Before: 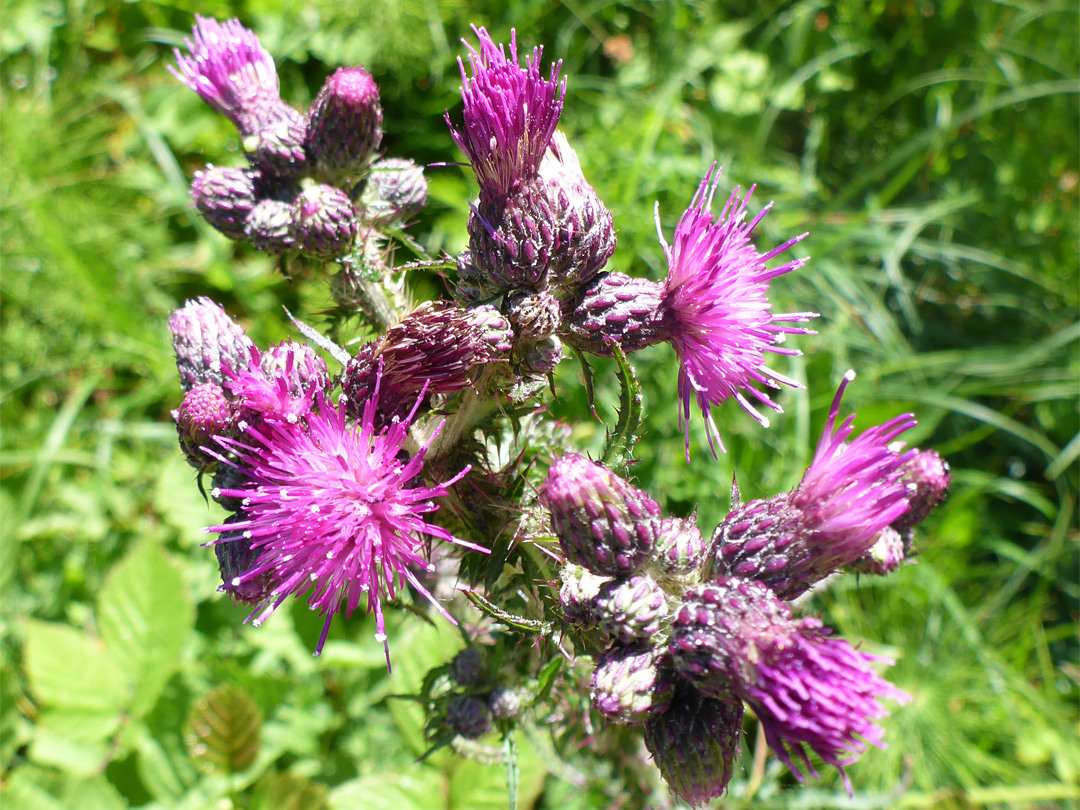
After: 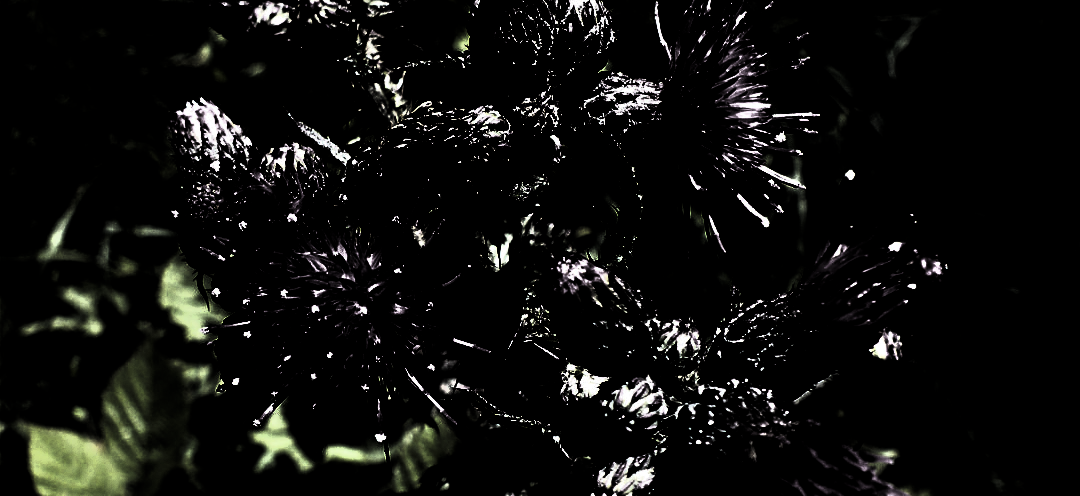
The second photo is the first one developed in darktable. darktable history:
crop and rotate: top 24.77%, bottom 13.962%
shadows and highlights: soften with gaussian
levels: levels [0.721, 0.937, 0.997]
